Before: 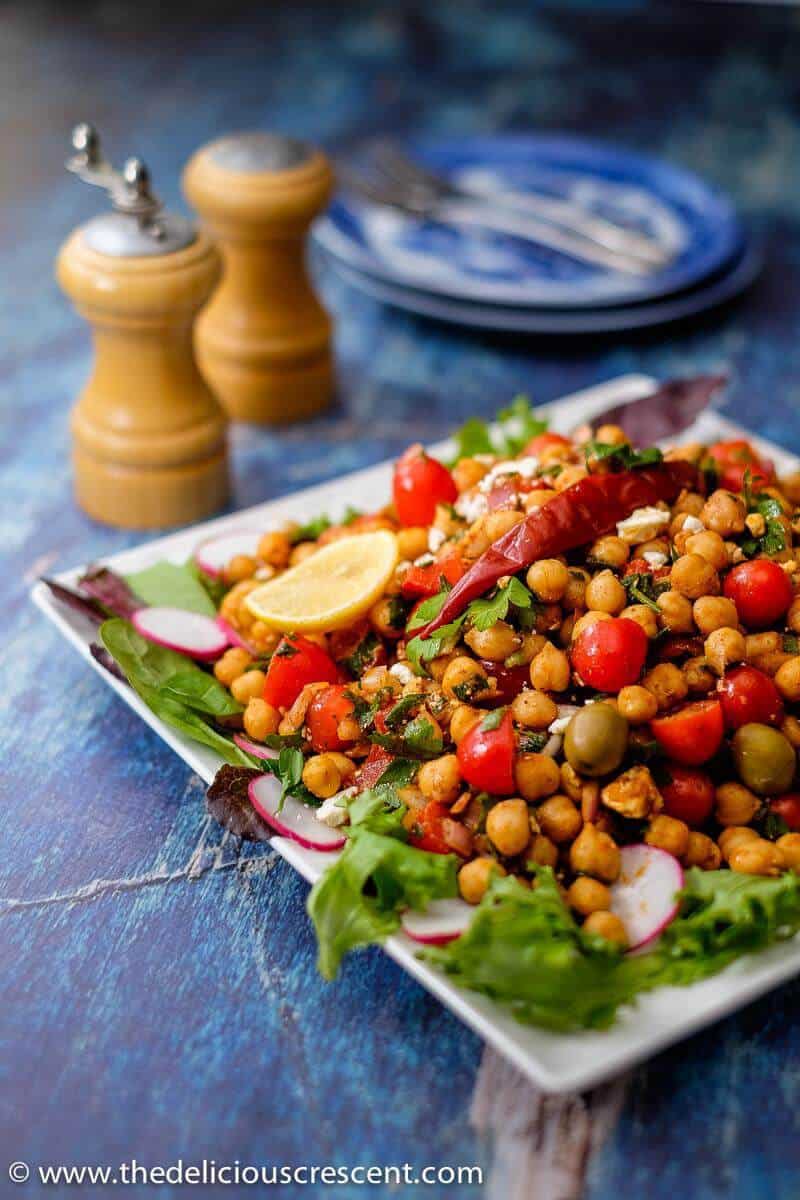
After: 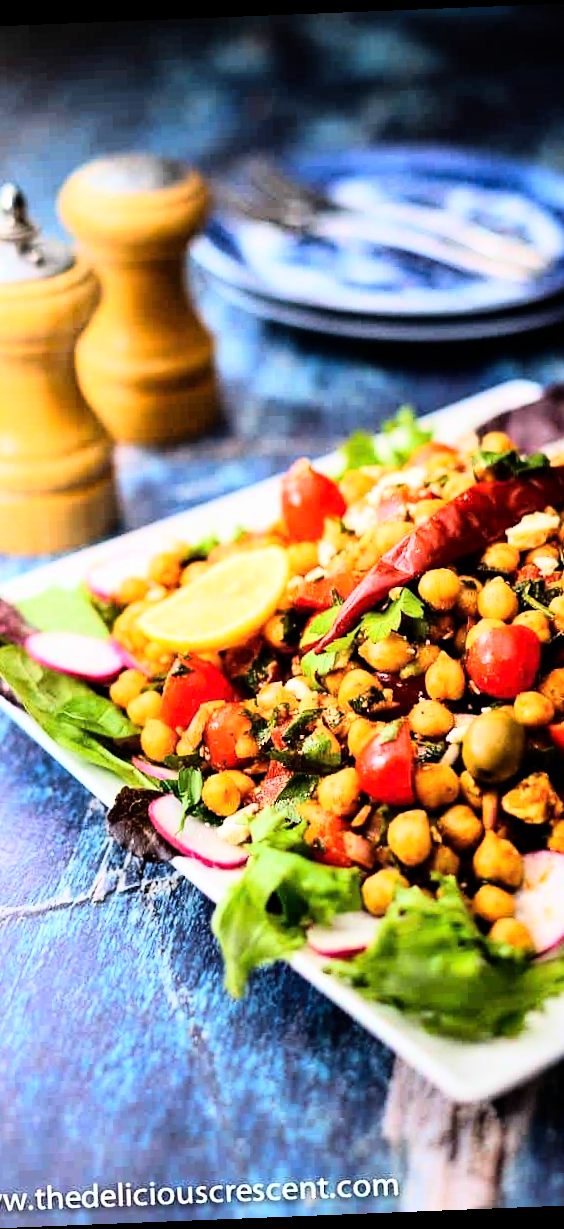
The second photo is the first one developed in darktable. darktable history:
crop and rotate: left 15.546%, right 17.787%
rgb curve: curves: ch0 [(0, 0) (0.21, 0.15) (0.24, 0.21) (0.5, 0.75) (0.75, 0.96) (0.89, 0.99) (1, 1)]; ch1 [(0, 0.02) (0.21, 0.13) (0.25, 0.2) (0.5, 0.67) (0.75, 0.9) (0.89, 0.97) (1, 1)]; ch2 [(0, 0.02) (0.21, 0.13) (0.25, 0.2) (0.5, 0.67) (0.75, 0.9) (0.89, 0.97) (1, 1)], compensate middle gray true
rotate and perspective: rotation -2.29°, automatic cropping off
